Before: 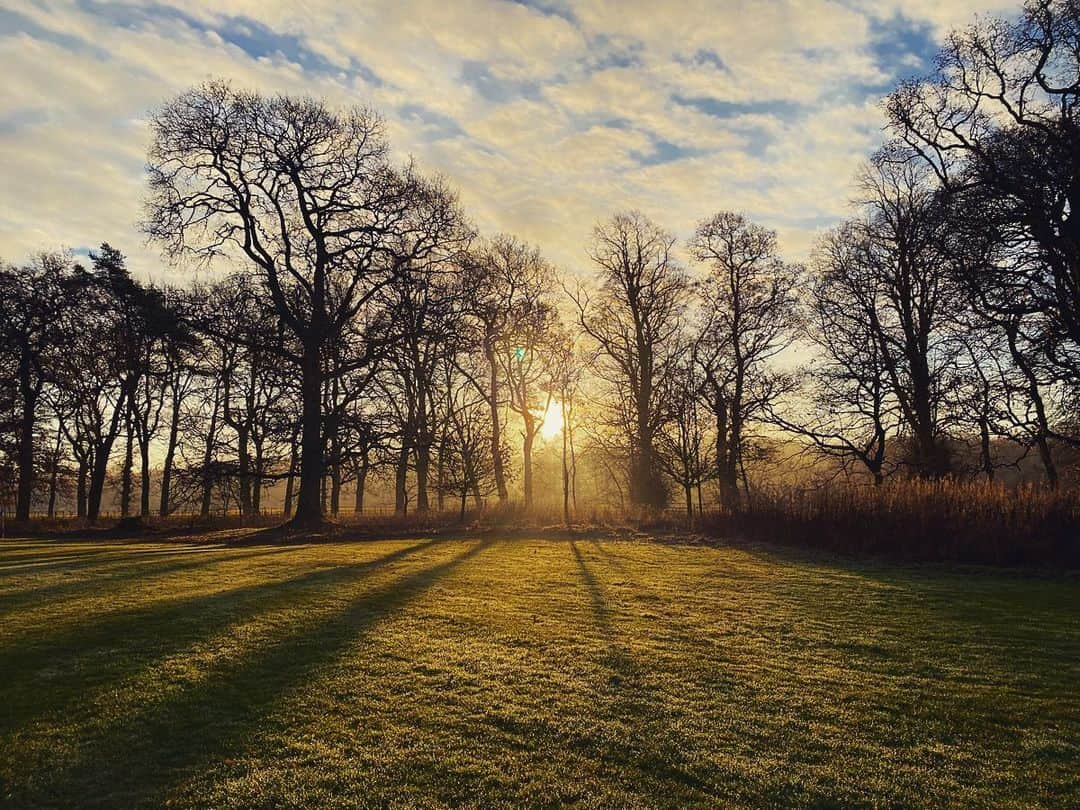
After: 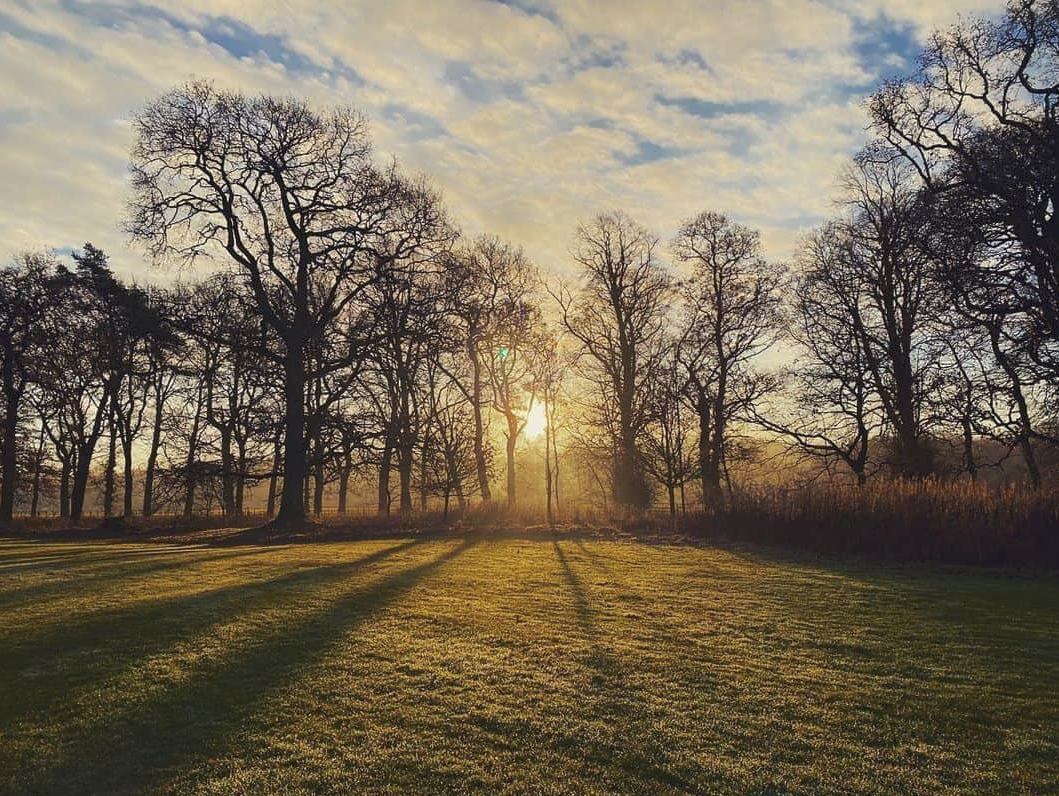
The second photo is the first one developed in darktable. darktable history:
tone curve: curves: ch0 [(0, 0) (0.003, 0.023) (0.011, 0.033) (0.025, 0.057) (0.044, 0.099) (0.069, 0.132) (0.1, 0.155) (0.136, 0.179) (0.177, 0.213) (0.224, 0.255) (0.277, 0.299) (0.335, 0.347) (0.399, 0.407) (0.468, 0.473) (0.543, 0.546) (0.623, 0.619) (0.709, 0.698) (0.801, 0.775) (0.898, 0.871) (1, 1)], preserve colors none
crop: left 1.663%, right 0.279%, bottom 1.662%
